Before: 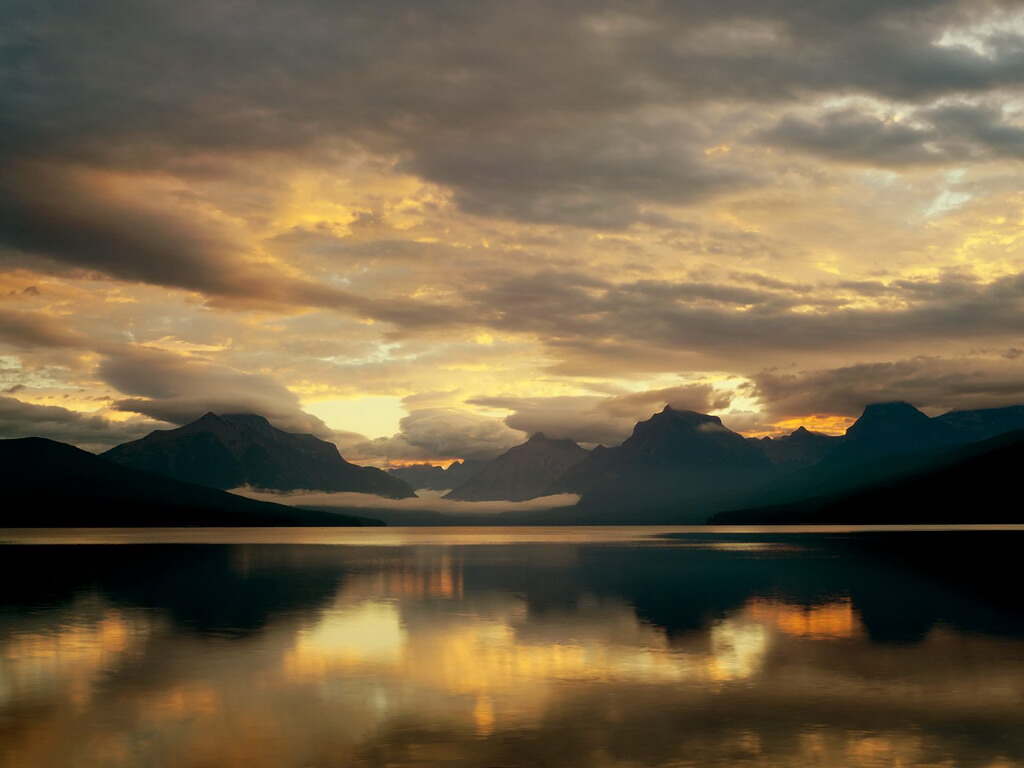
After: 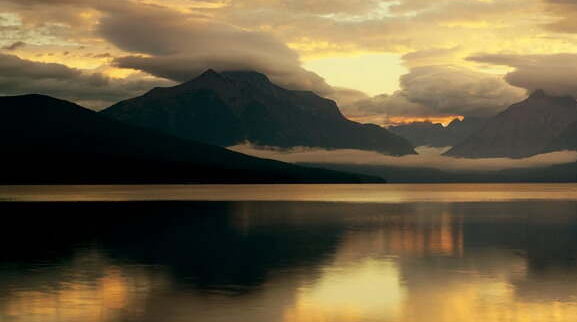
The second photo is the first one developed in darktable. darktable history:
crop: top 44.782%, right 43.573%, bottom 13.198%
